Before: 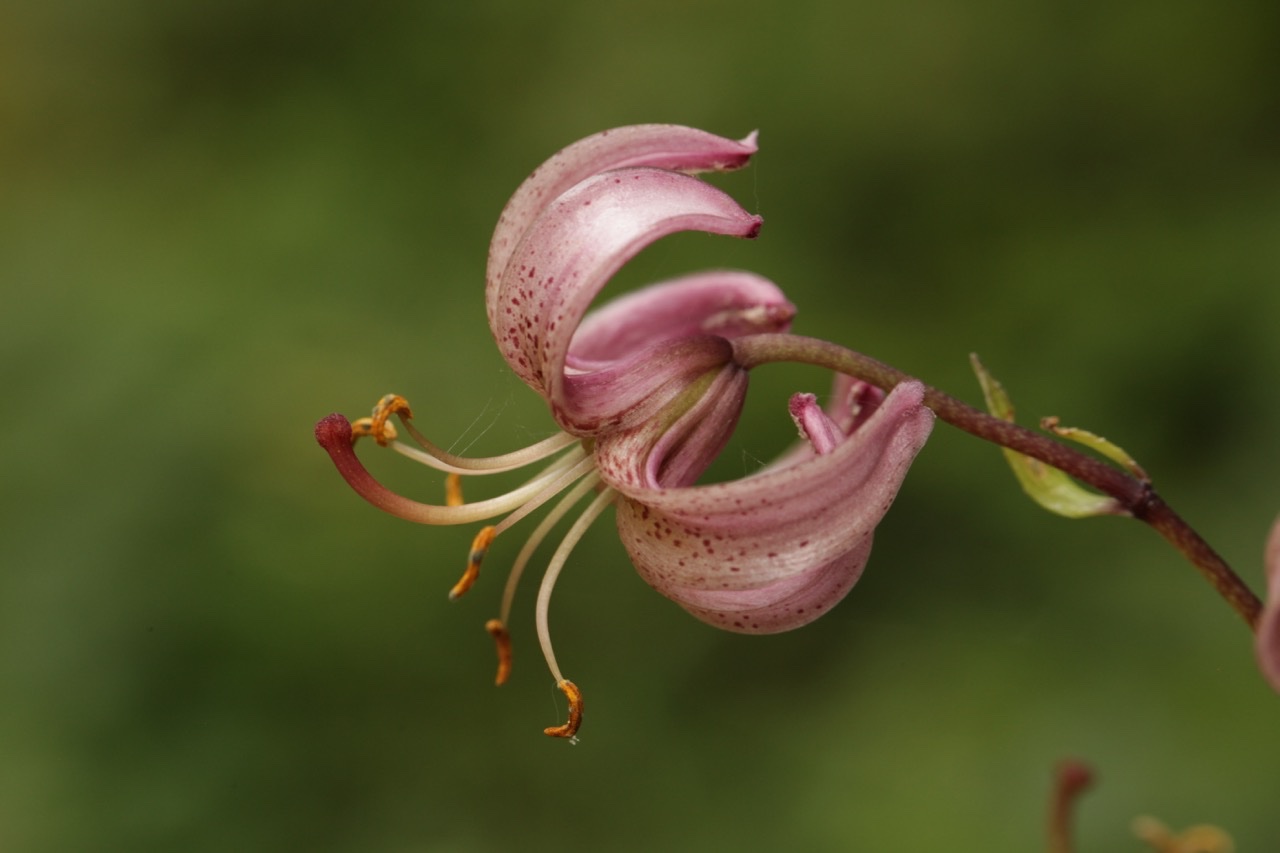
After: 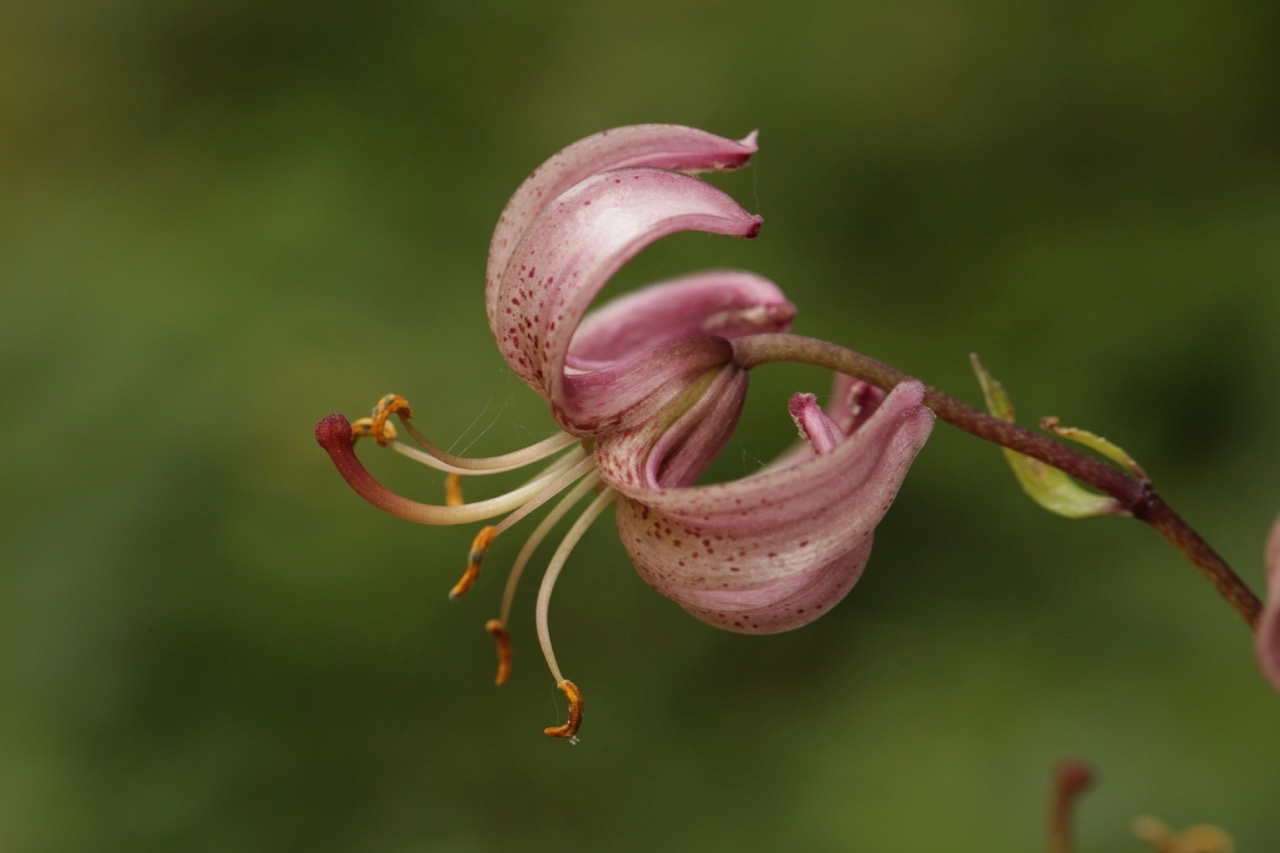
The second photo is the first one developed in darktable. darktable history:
exposure: exposure -0.071 EV, compensate exposure bias true, compensate highlight preservation false
